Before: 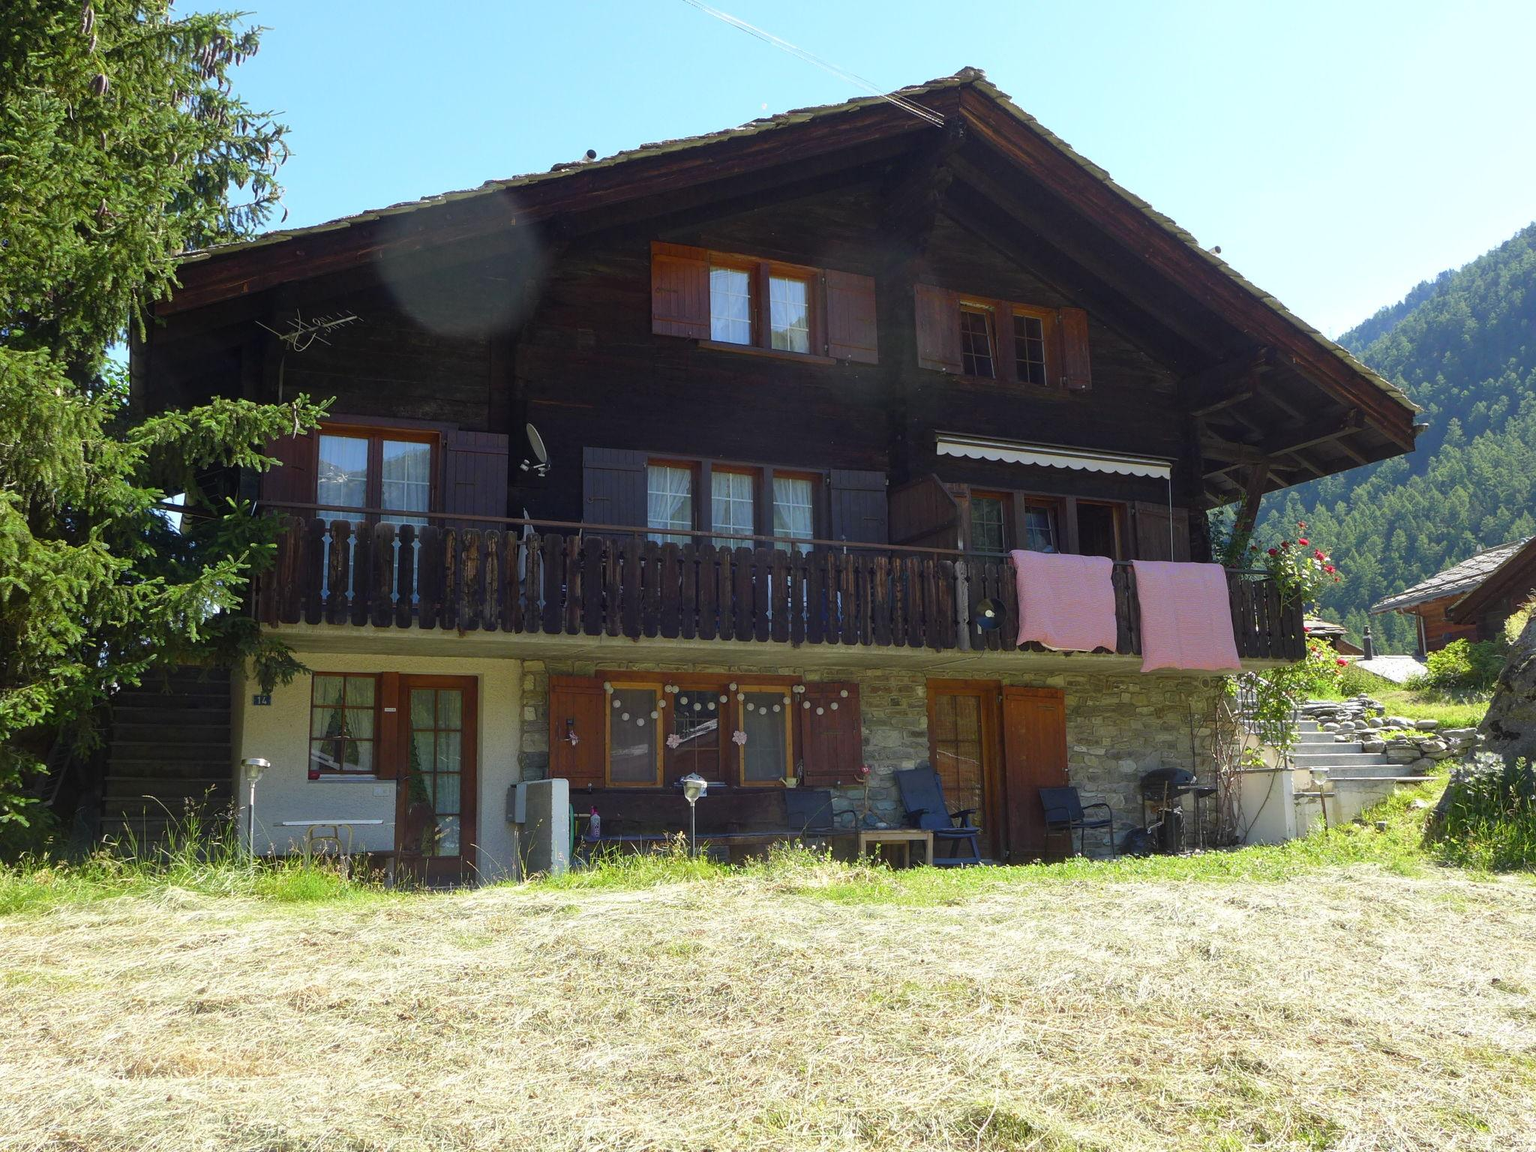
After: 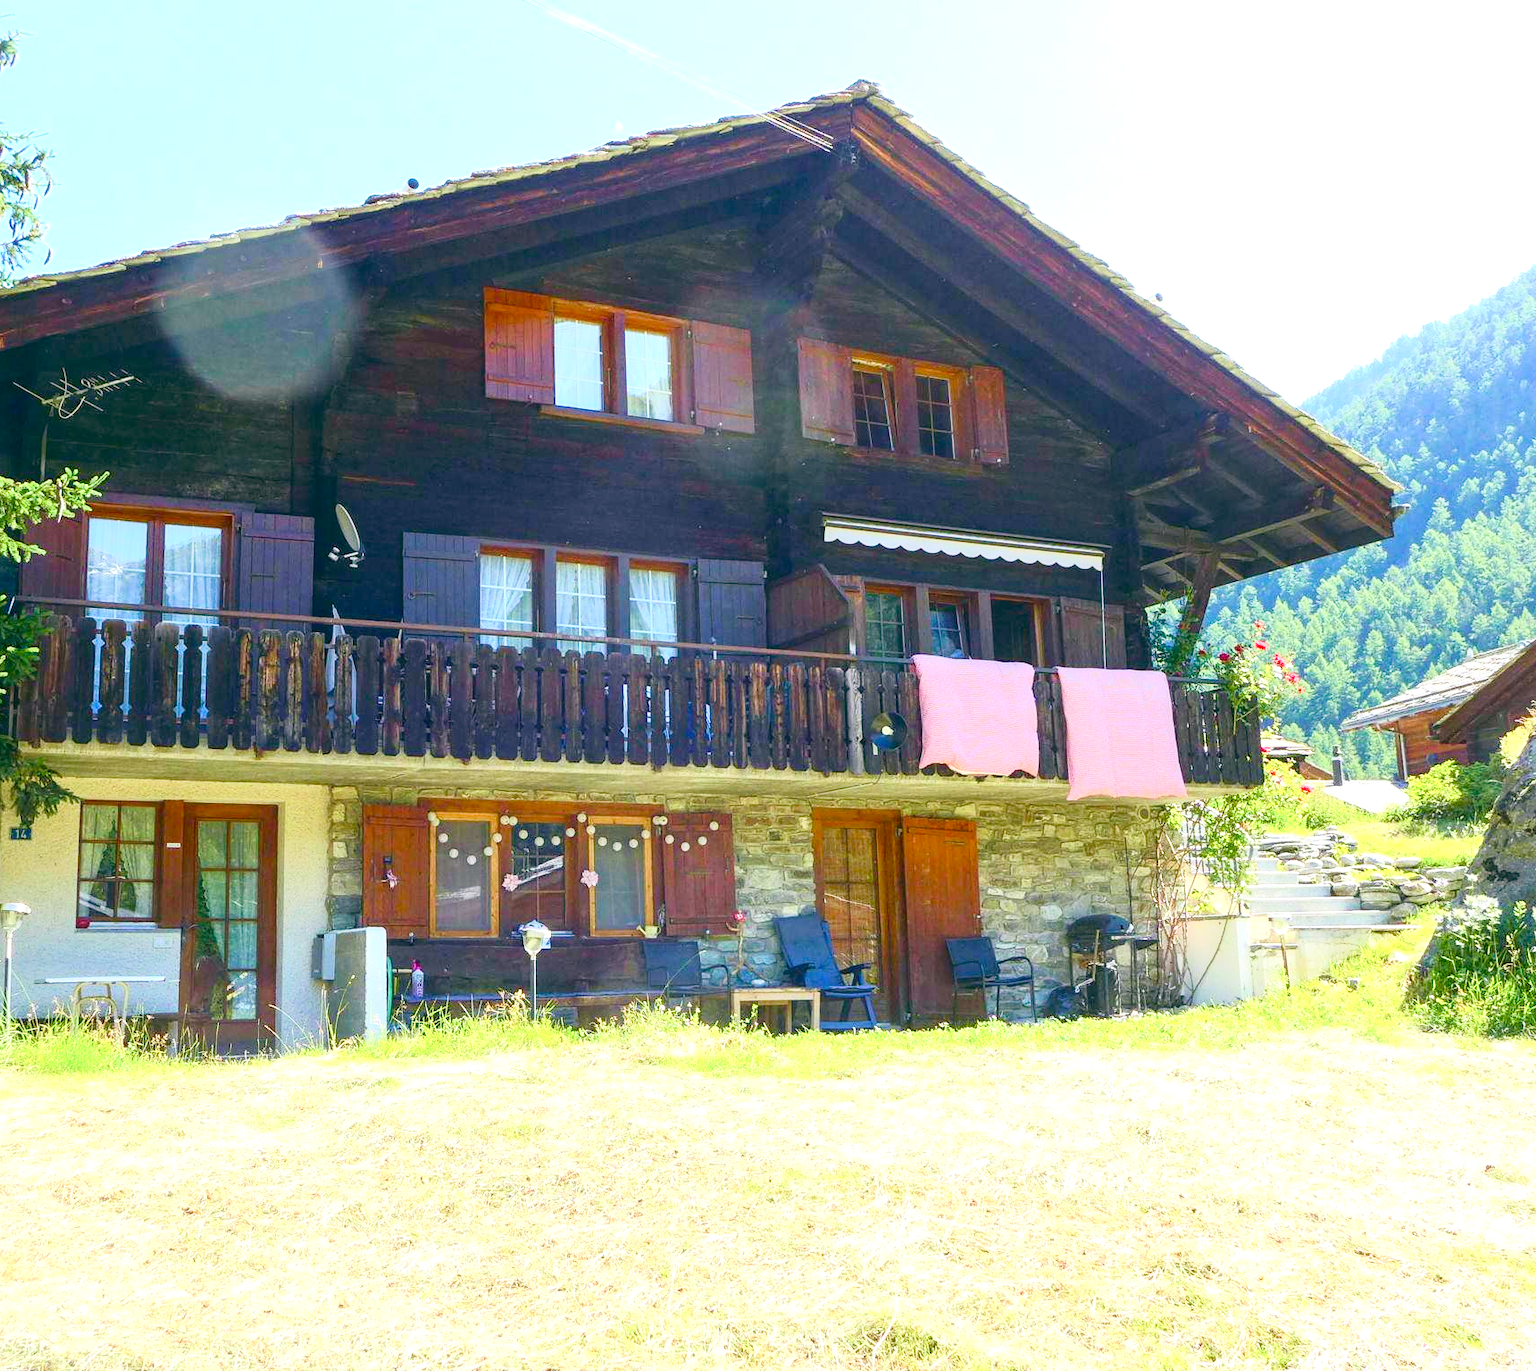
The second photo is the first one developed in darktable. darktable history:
crop: left 15.931%
color balance rgb: global offset › luminance -0.334%, global offset › chroma 0.118%, global offset › hue 167.83°, linear chroma grading › global chroma 9.664%, perceptual saturation grading › global saturation 0.734%, perceptual saturation grading › highlights -34.435%, perceptual saturation grading › mid-tones 15.086%, perceptual saturation grading › shadows 48.952%
velvia: on, module defaults
exposure: exposure 1.518 EV, compensate highlight preservation false
local contrast: detail 110%
contrast brightness saturation: contrast -0.195, saturation 0.187
tone curve: curves: ch0 [(0.016, 0.011) (0.094, 0.016) (0.469, 0.508) (0.721, 0.862) (1, 1)], color space Lab, independent channels, preserve colors none
